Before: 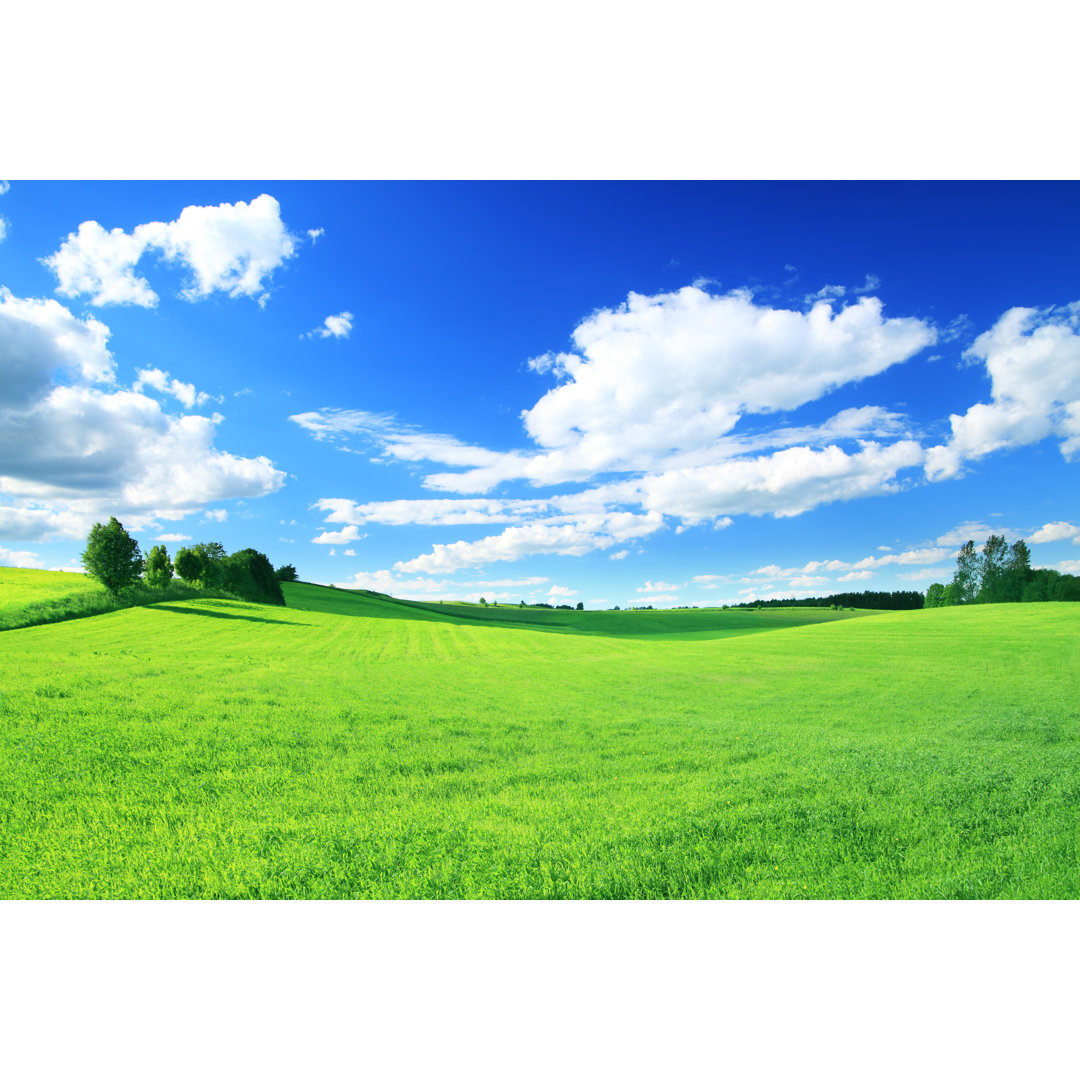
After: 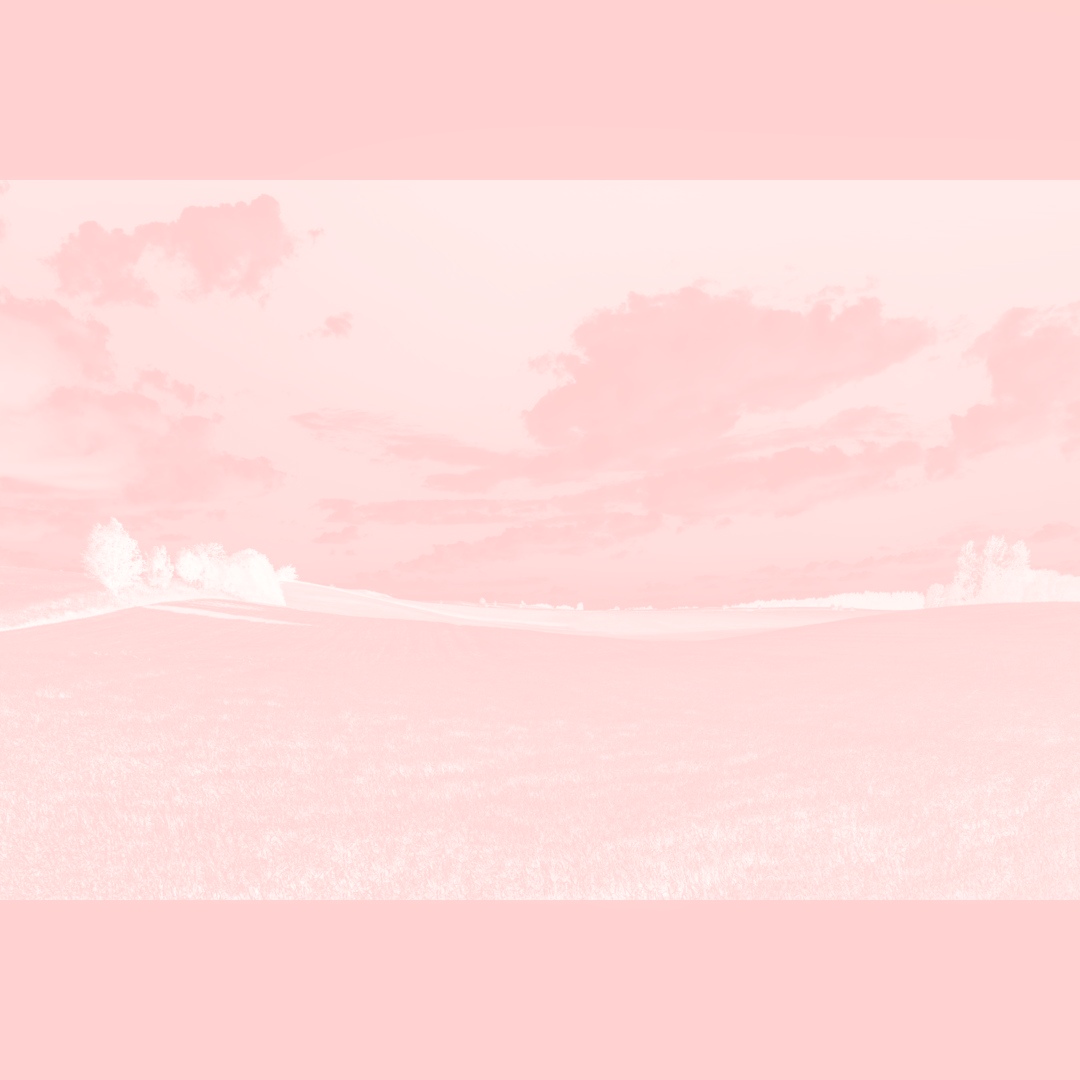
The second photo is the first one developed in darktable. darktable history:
bloom: size 85%, threshold 5%, strength 85%
local contrast: detail 130%
colorize: saturation 51%, source mix 50.67%, lightness 50.67%
color balance: input saturation 134.34%, contrast -10.04%, contrast fulcrum 19.67%, output saturation 133.51%
